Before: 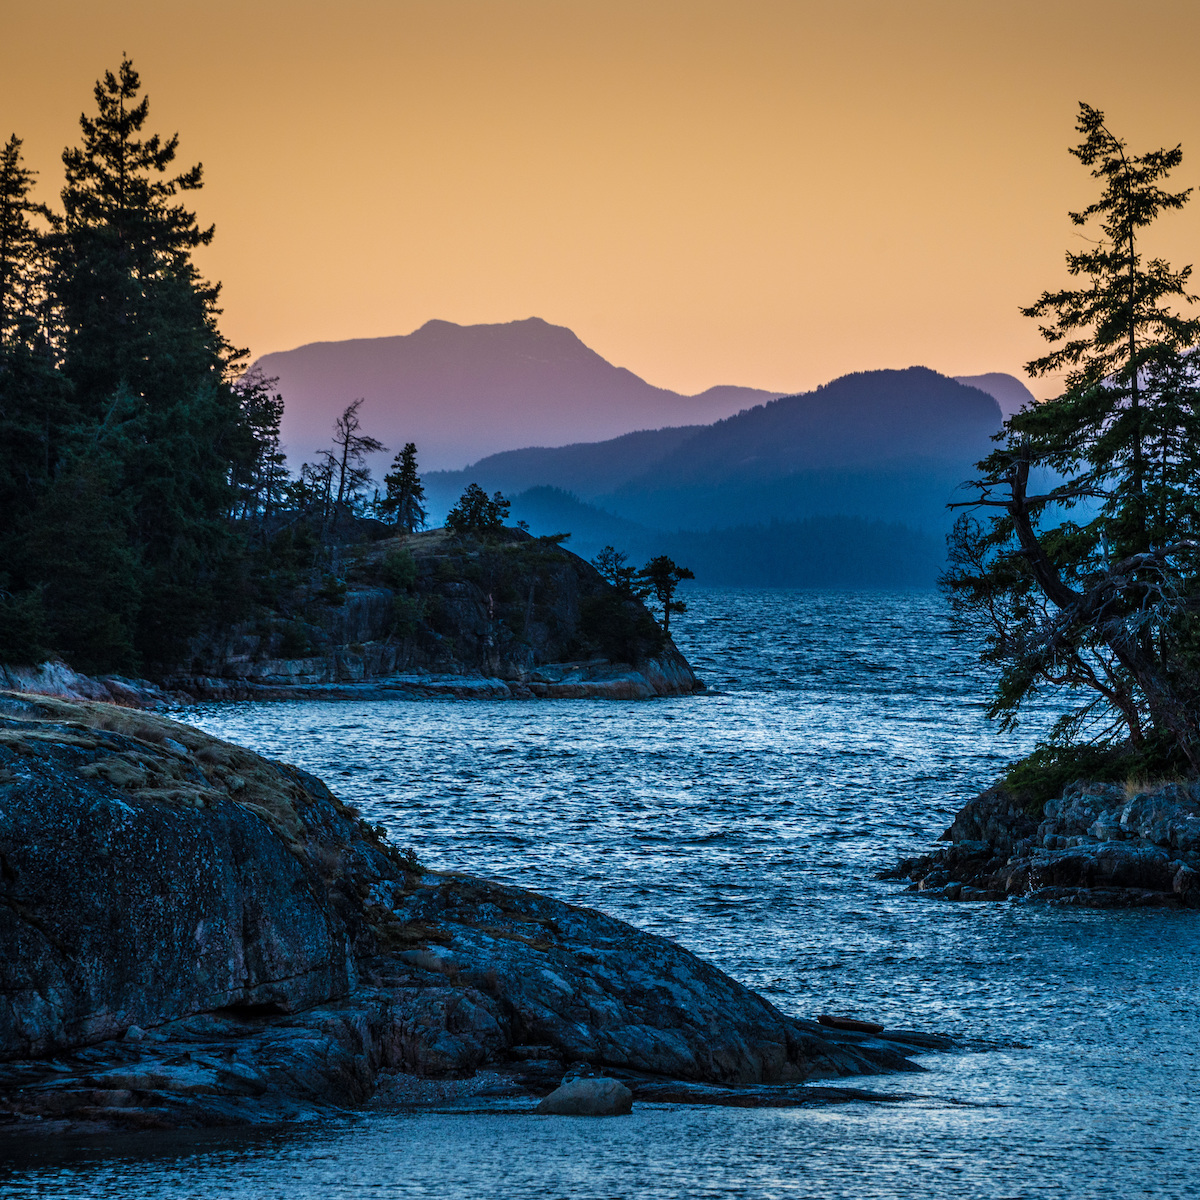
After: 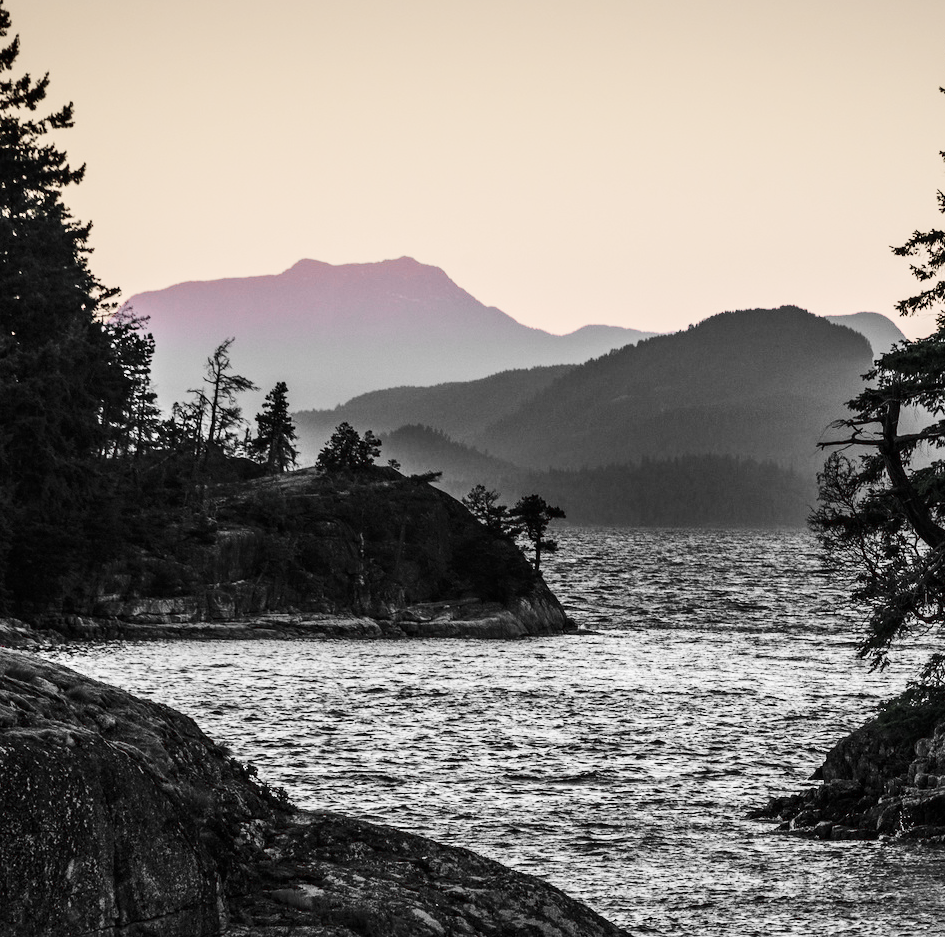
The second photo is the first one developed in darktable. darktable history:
contrast brightness saturation: contrast 0.28
base curve: curves: ch0 [(0, 0) (0.158, 0.273) (0.879, 0.895) (1, 1)], preserve colors none
color zones: curves: ch1 [(0, 0.831) (0.08, 0.771) (0.157, 0.268) (0.241, 0.207) (0.562, -0.005) (0.714, -0.013) (0.876, 0.01) (1, 0.831)]
crop and rotate: left 10.77%, top 5.1%, right 10.41%, bottom 16.76%
